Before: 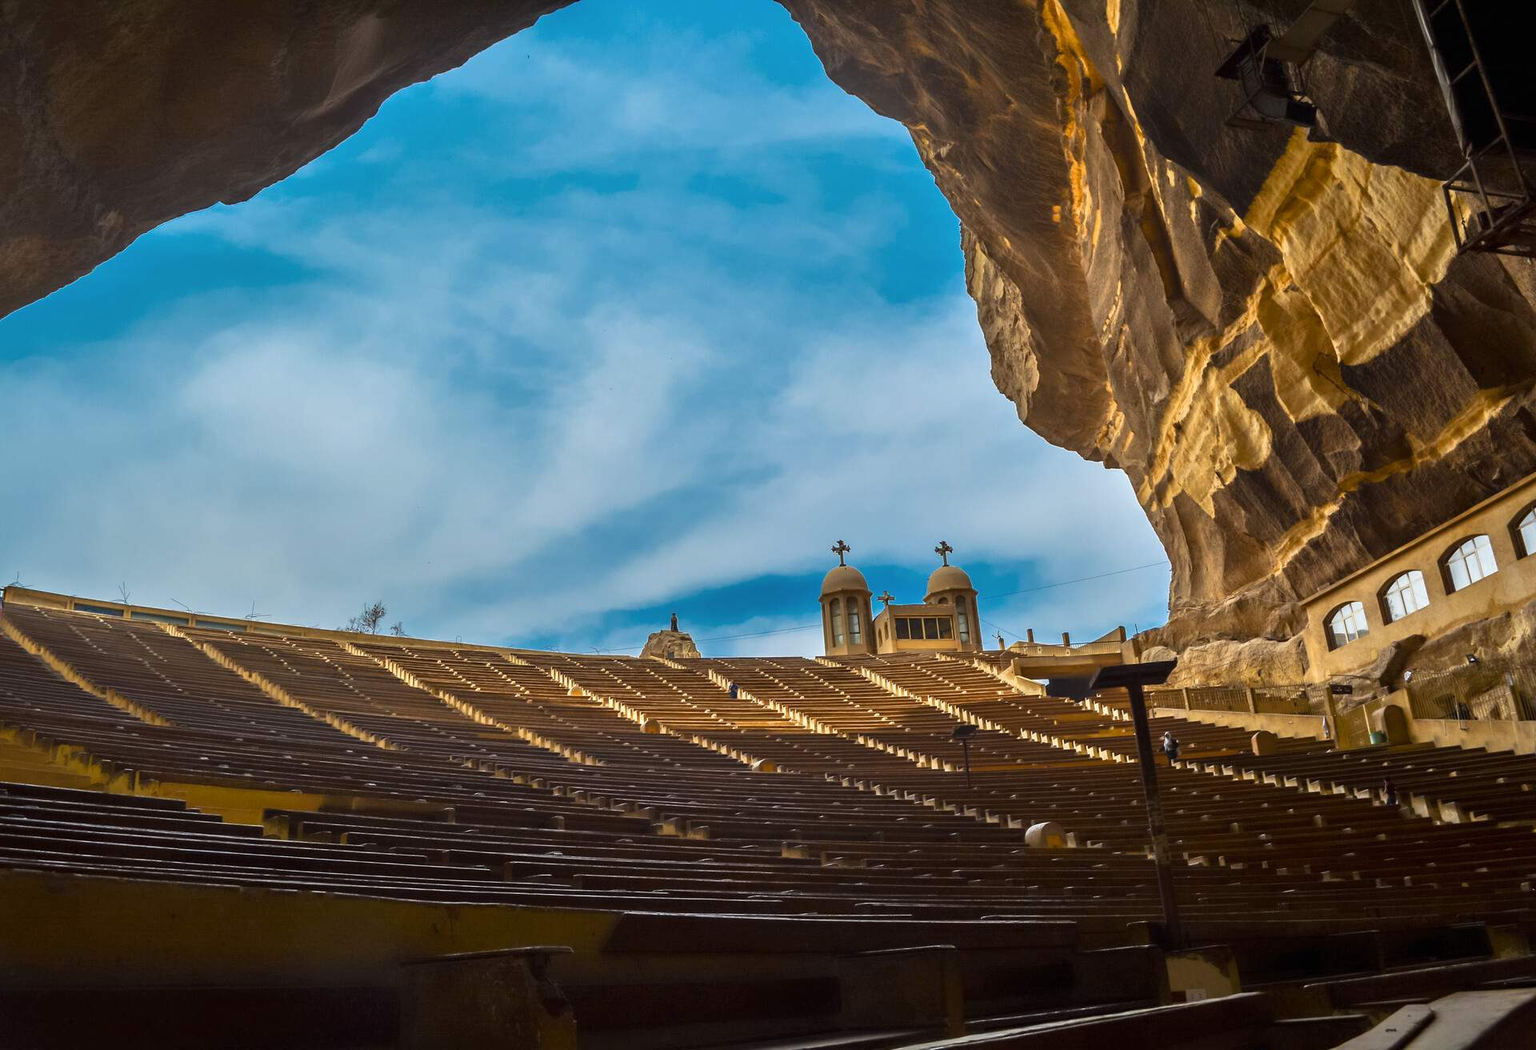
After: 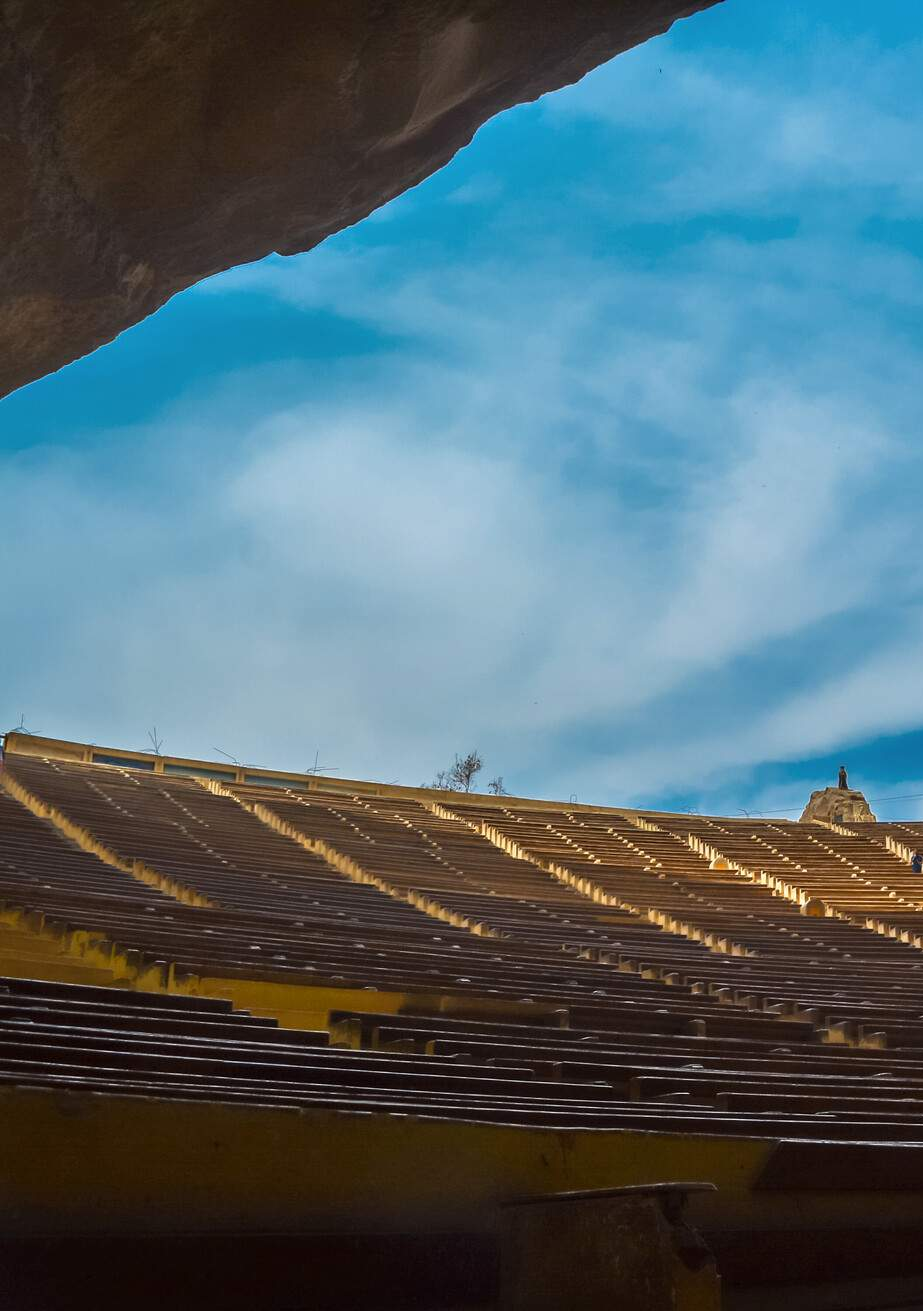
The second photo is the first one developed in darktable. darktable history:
crop and rotate: left 0.03%, top 0%, right 51.847%
